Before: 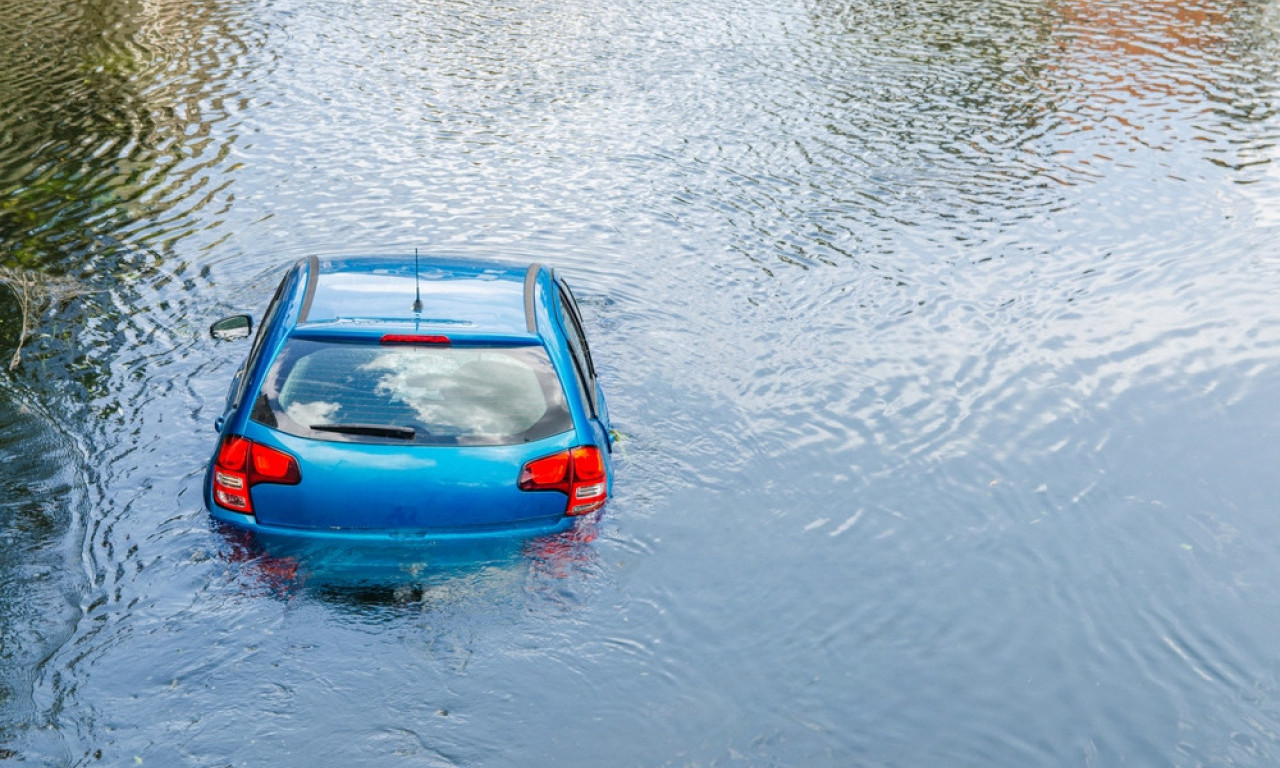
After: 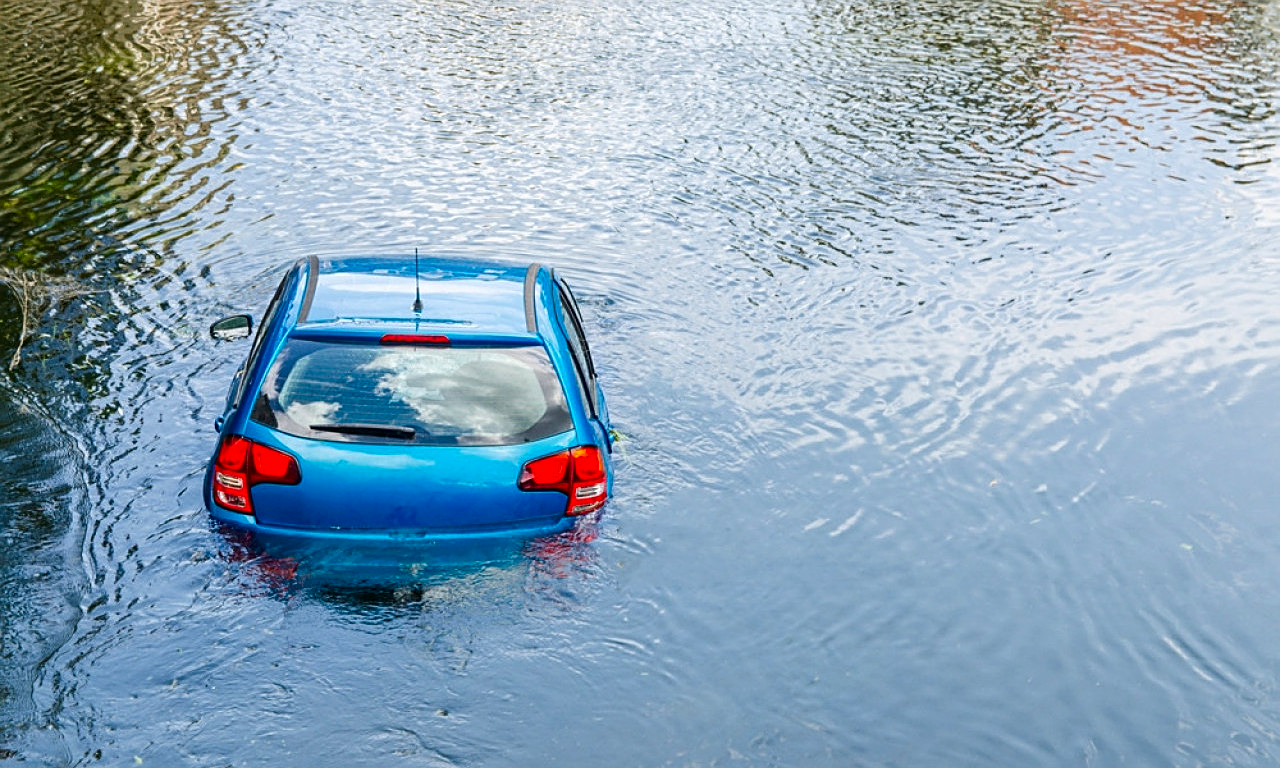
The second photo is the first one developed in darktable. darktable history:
contrast brightness saturation: contrast 0.128, brightness -0.057, saturation 0.156
sharpen: on, module defaults
